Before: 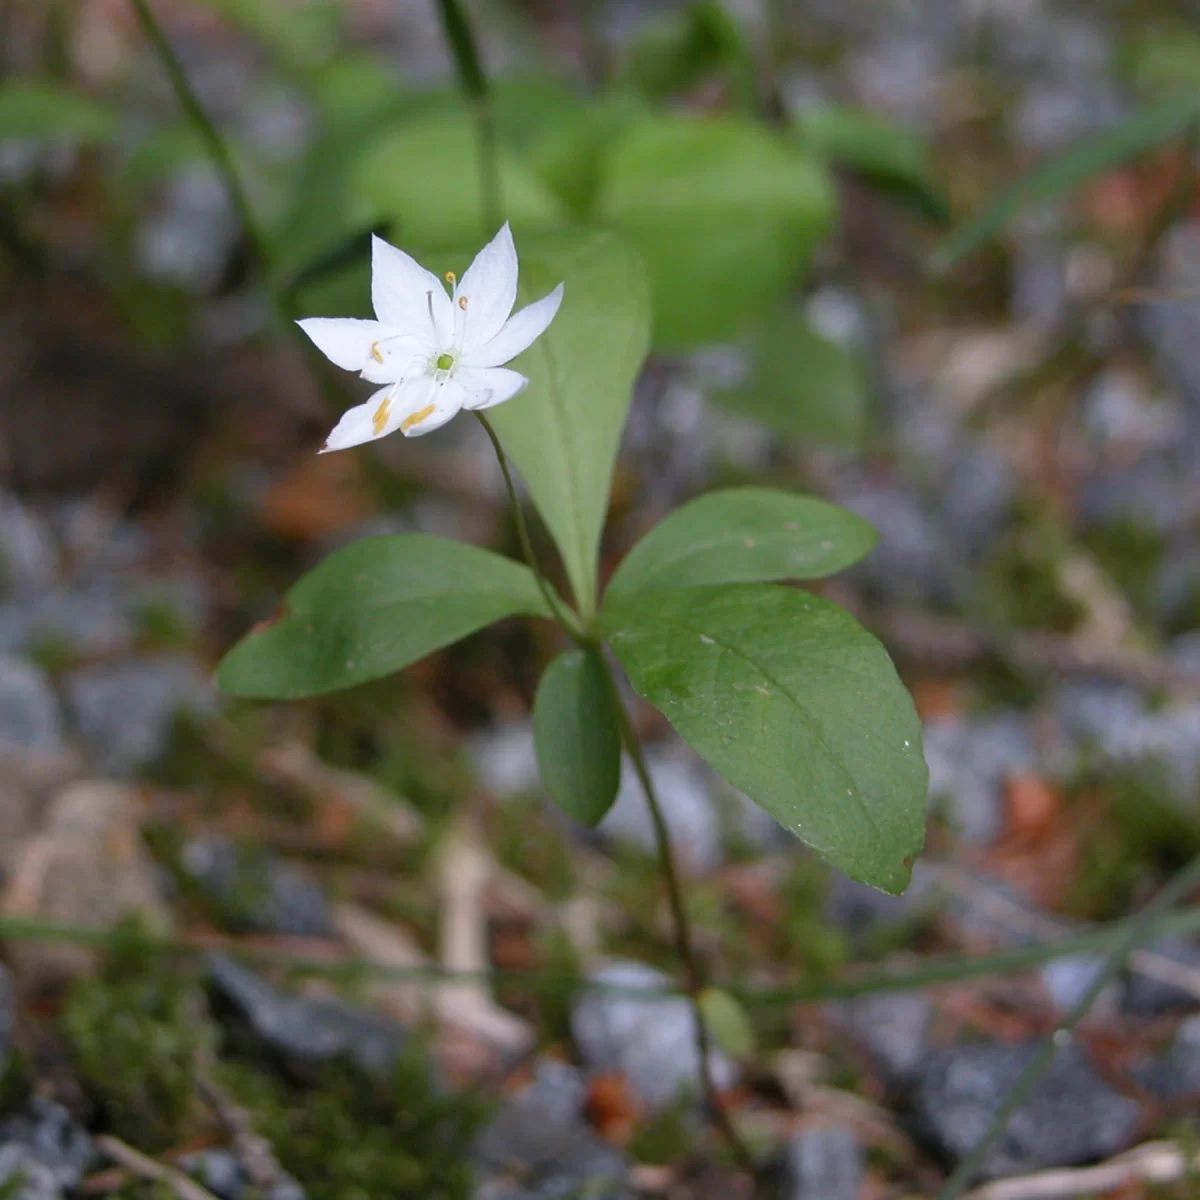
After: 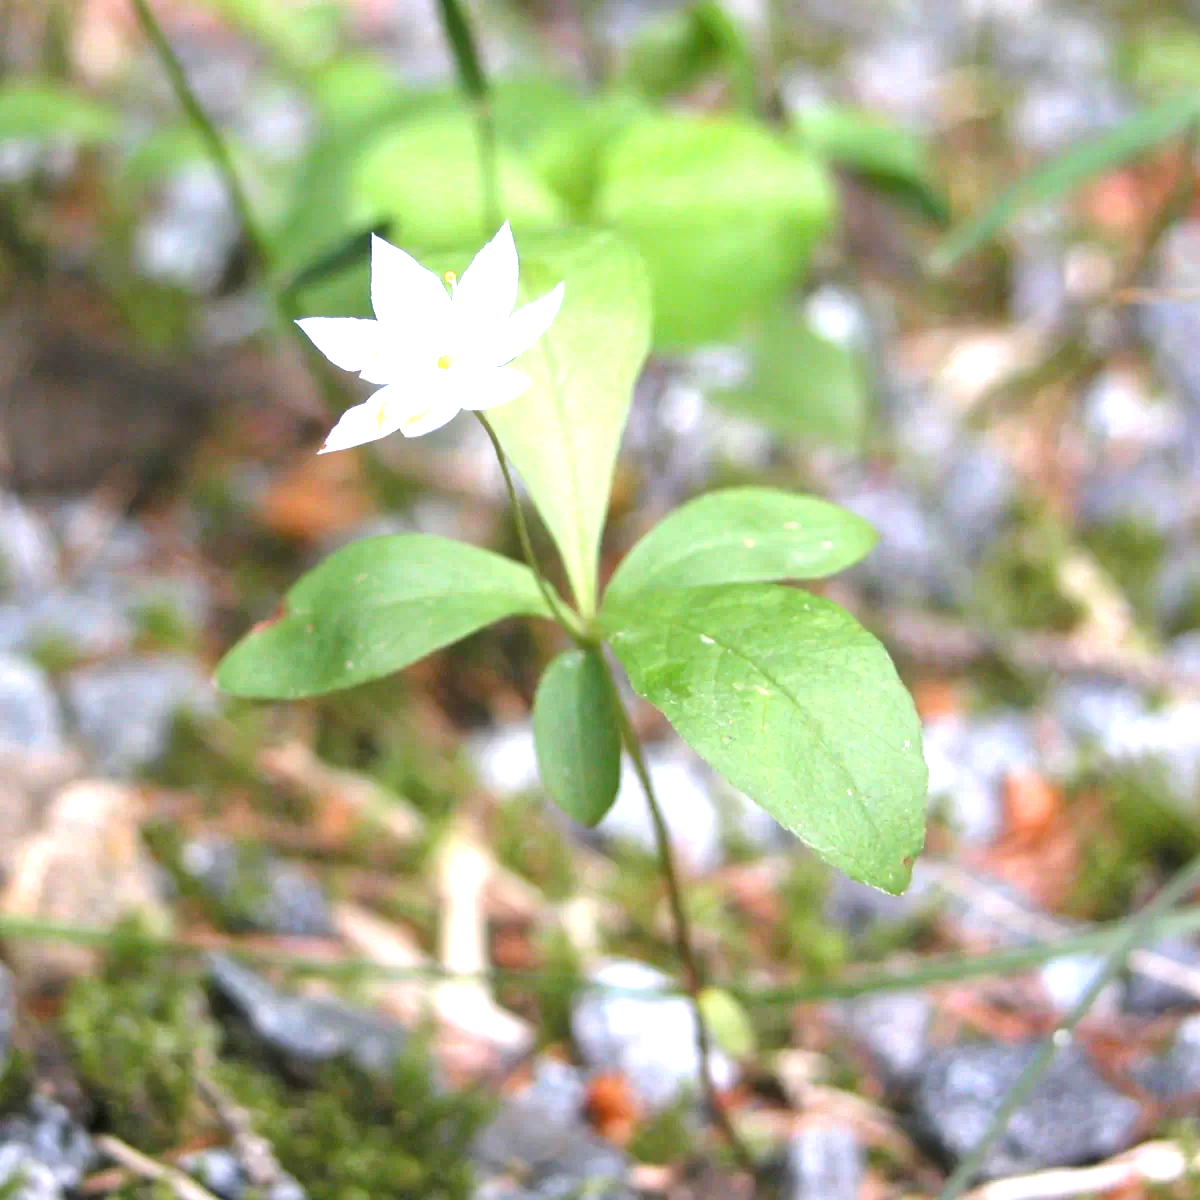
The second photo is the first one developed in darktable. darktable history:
exposure: exposure 2.036 EV, compensate highlight preservation false
